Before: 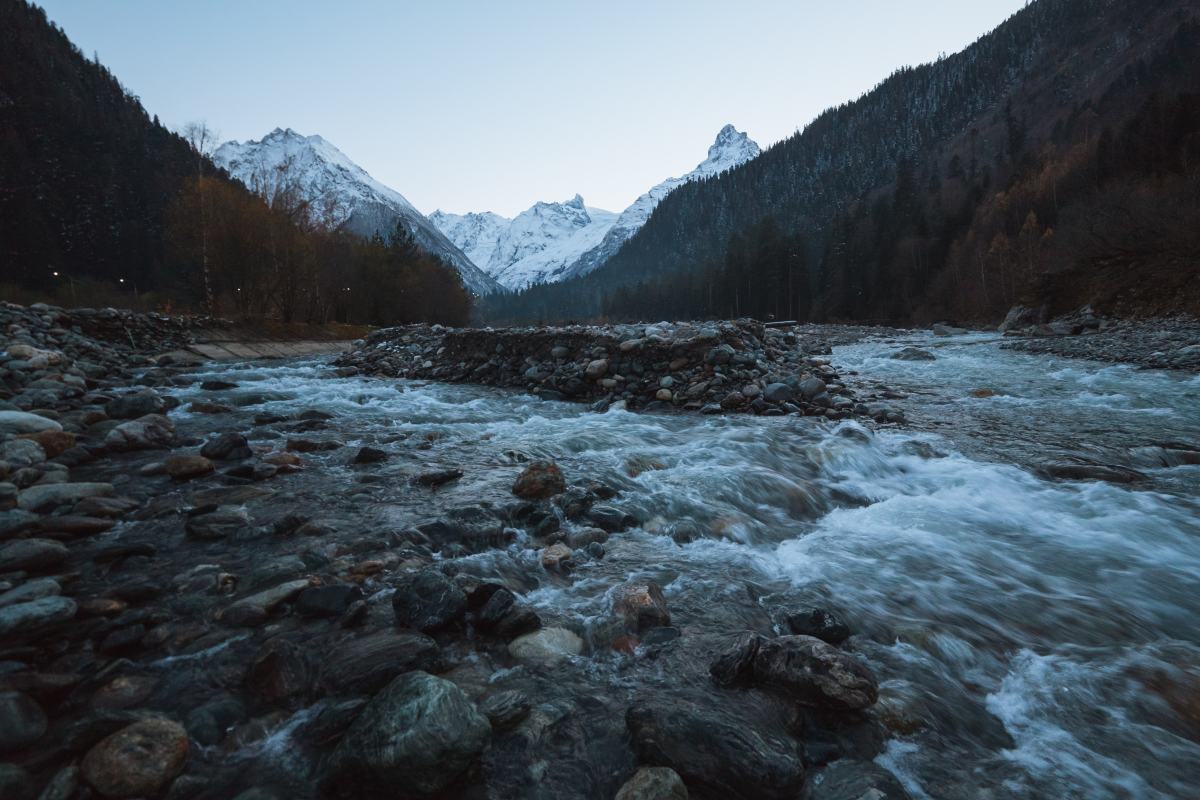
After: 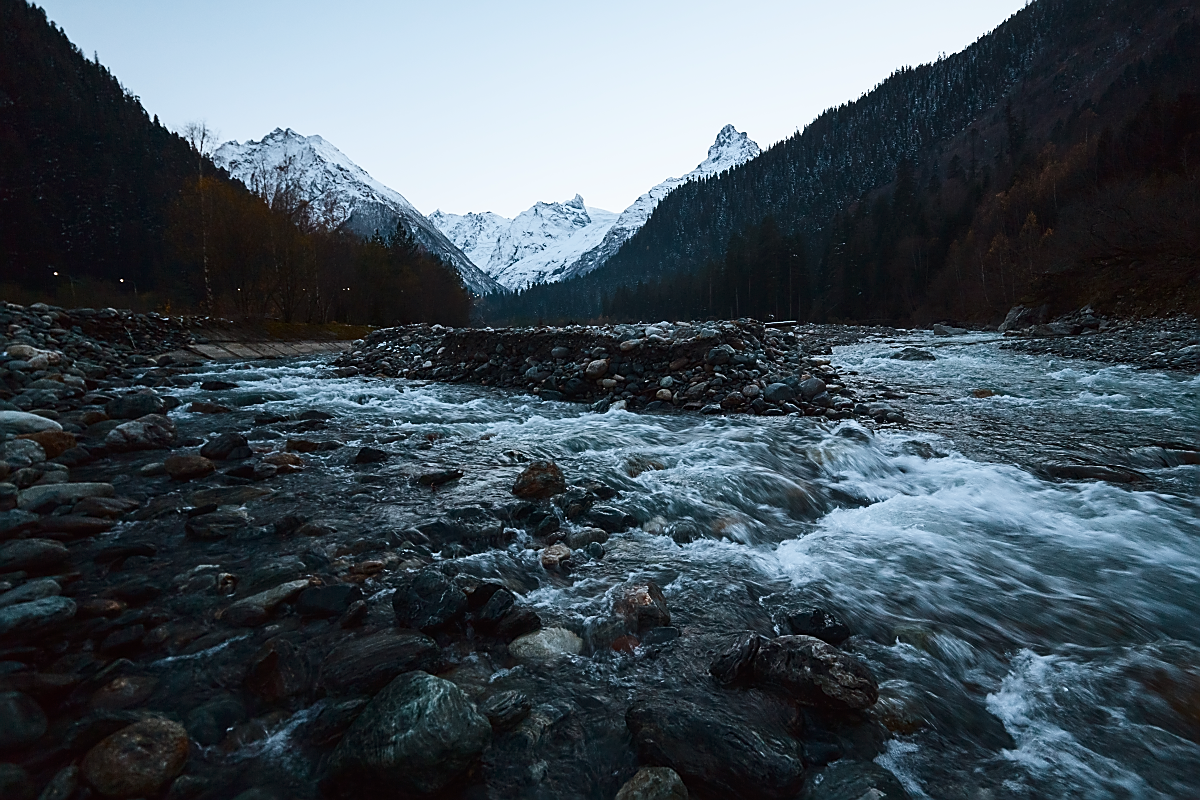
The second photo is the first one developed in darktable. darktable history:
sharpen: radius 1.353, amount 1.26, threshold 0.7
color balance rgb: perceptual saturation grading › global saturation 34.632%, perceptual saturation grading › highlights -29.936%, perceptual saturation grading › shadows 35.801%, global vibrance 20%
contrast brightness saturation: contrast 0.251, saturation -0.325
